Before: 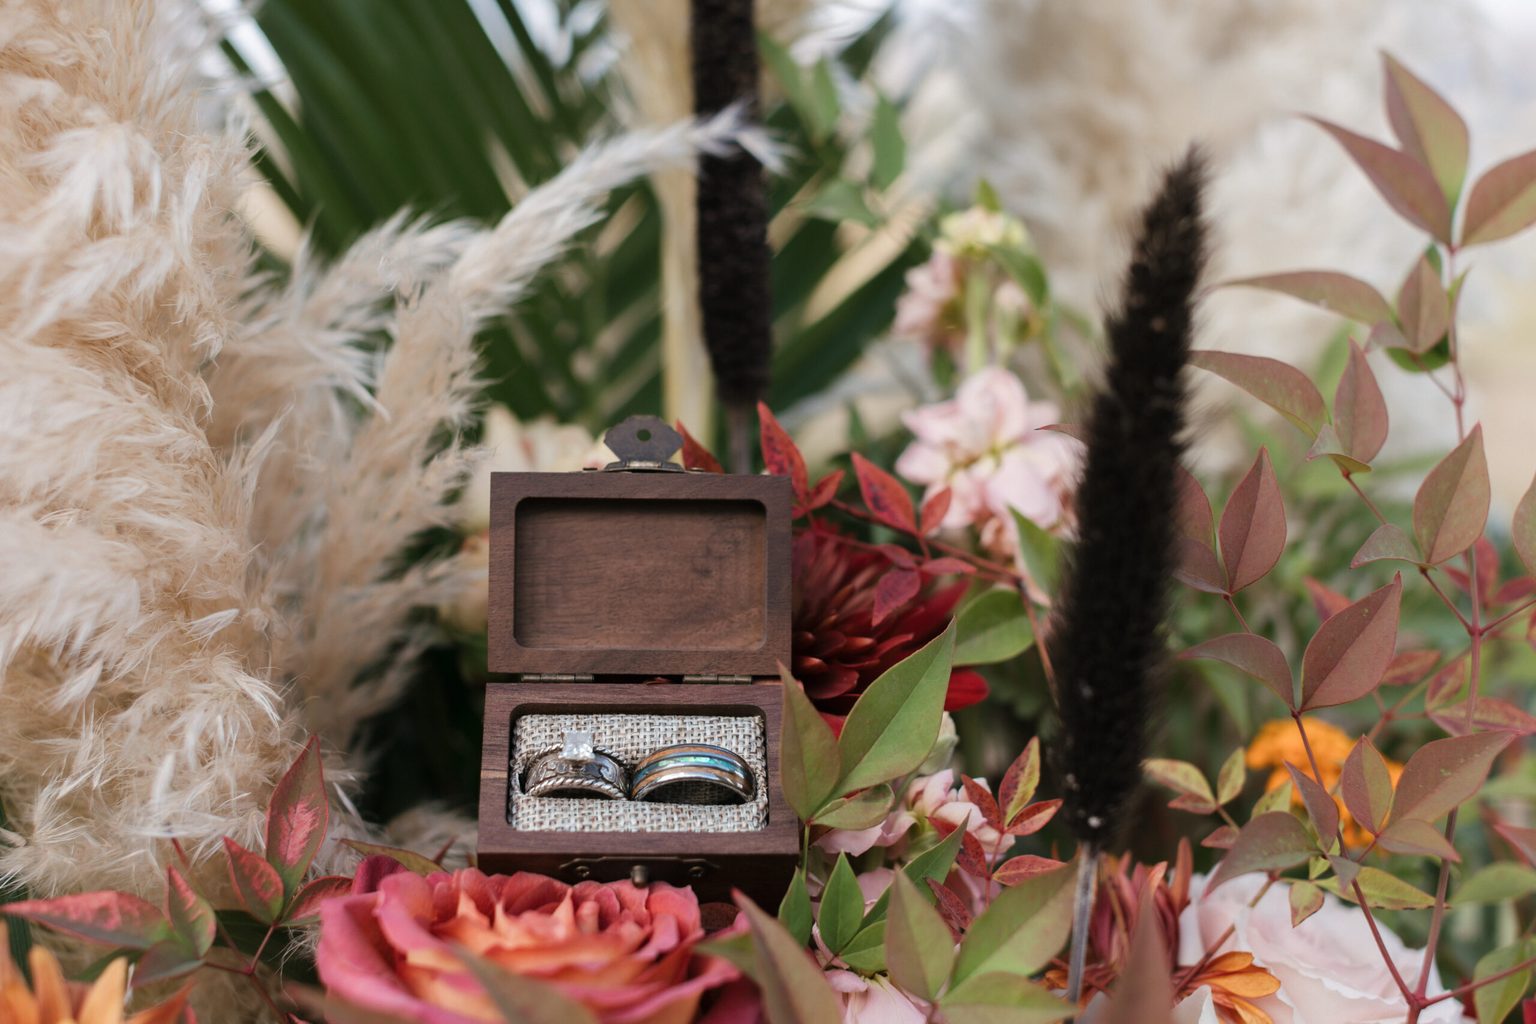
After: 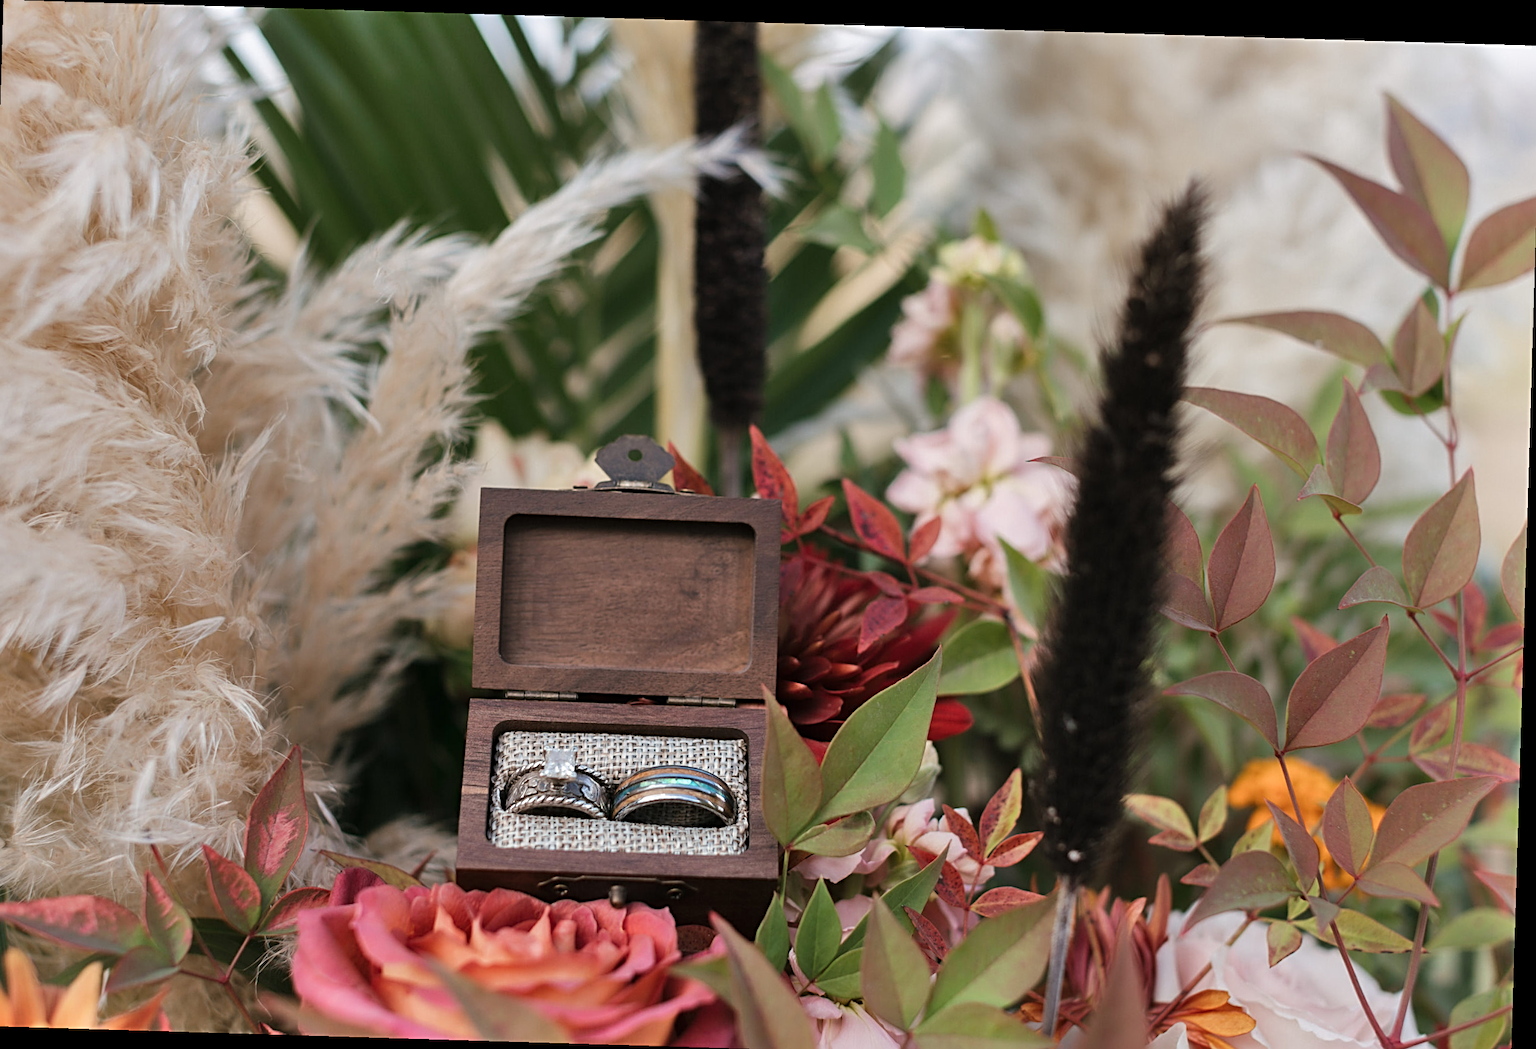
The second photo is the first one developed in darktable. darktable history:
shadows and highlights: soften with gaussian
crop: left 1.743%, right 0.268%, bottom 2.011%
sharpen: radius 3.119
rotate and perspective: rotation 1.72°, automatic cropping off
